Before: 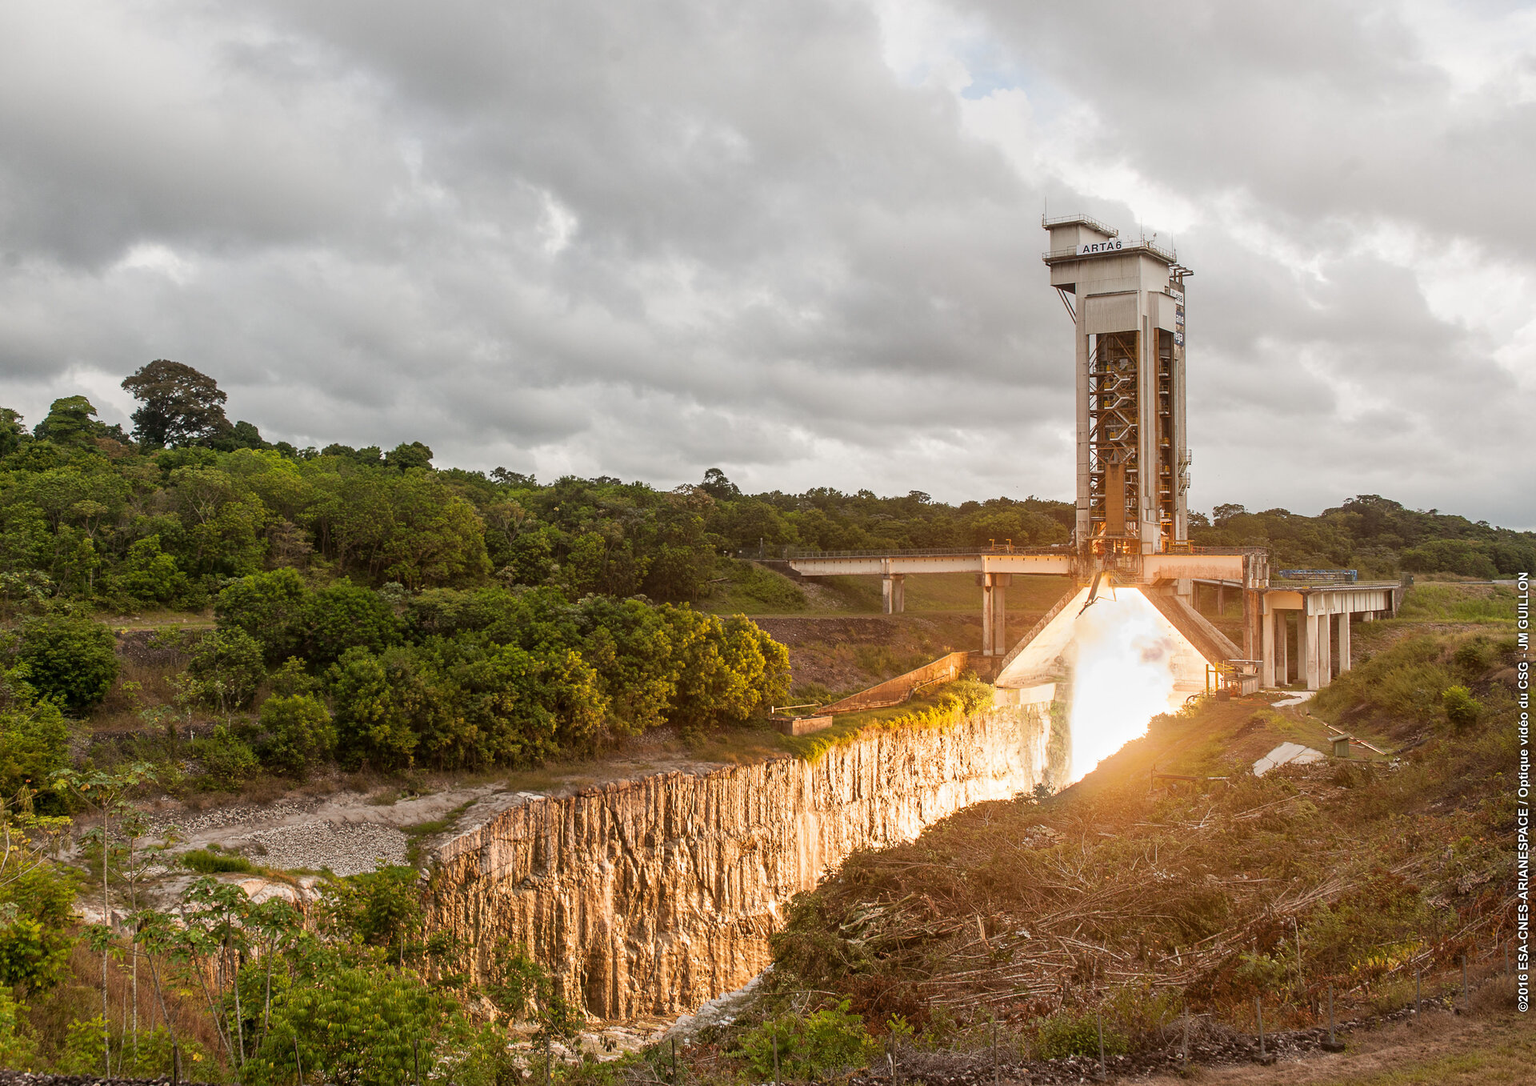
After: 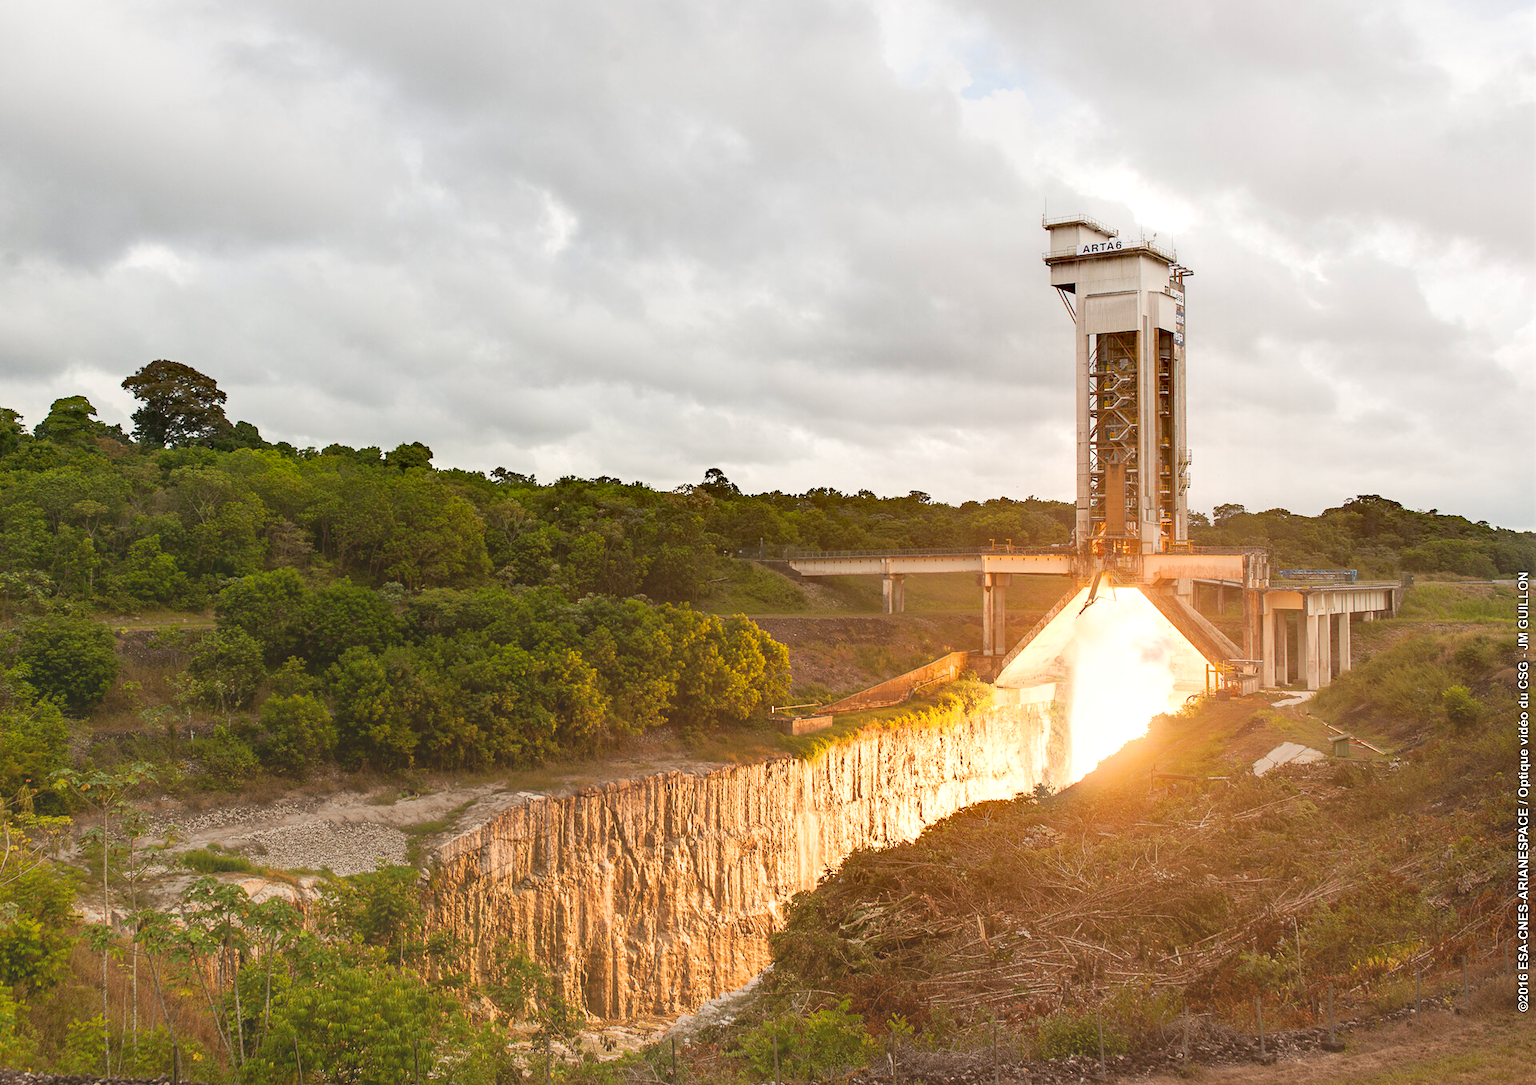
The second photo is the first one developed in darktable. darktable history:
contrast equalizer: y [[0.6 ×6], [0.55 ×6], [0 ×6], [0 ×6], [0 ×6]], mix -0.983
color correction: highlights b* -0.046
base curve: curves: ch0 [(0, 0) (0.303, 0.277) (1, 1)], fusion 1, preserve colors none
